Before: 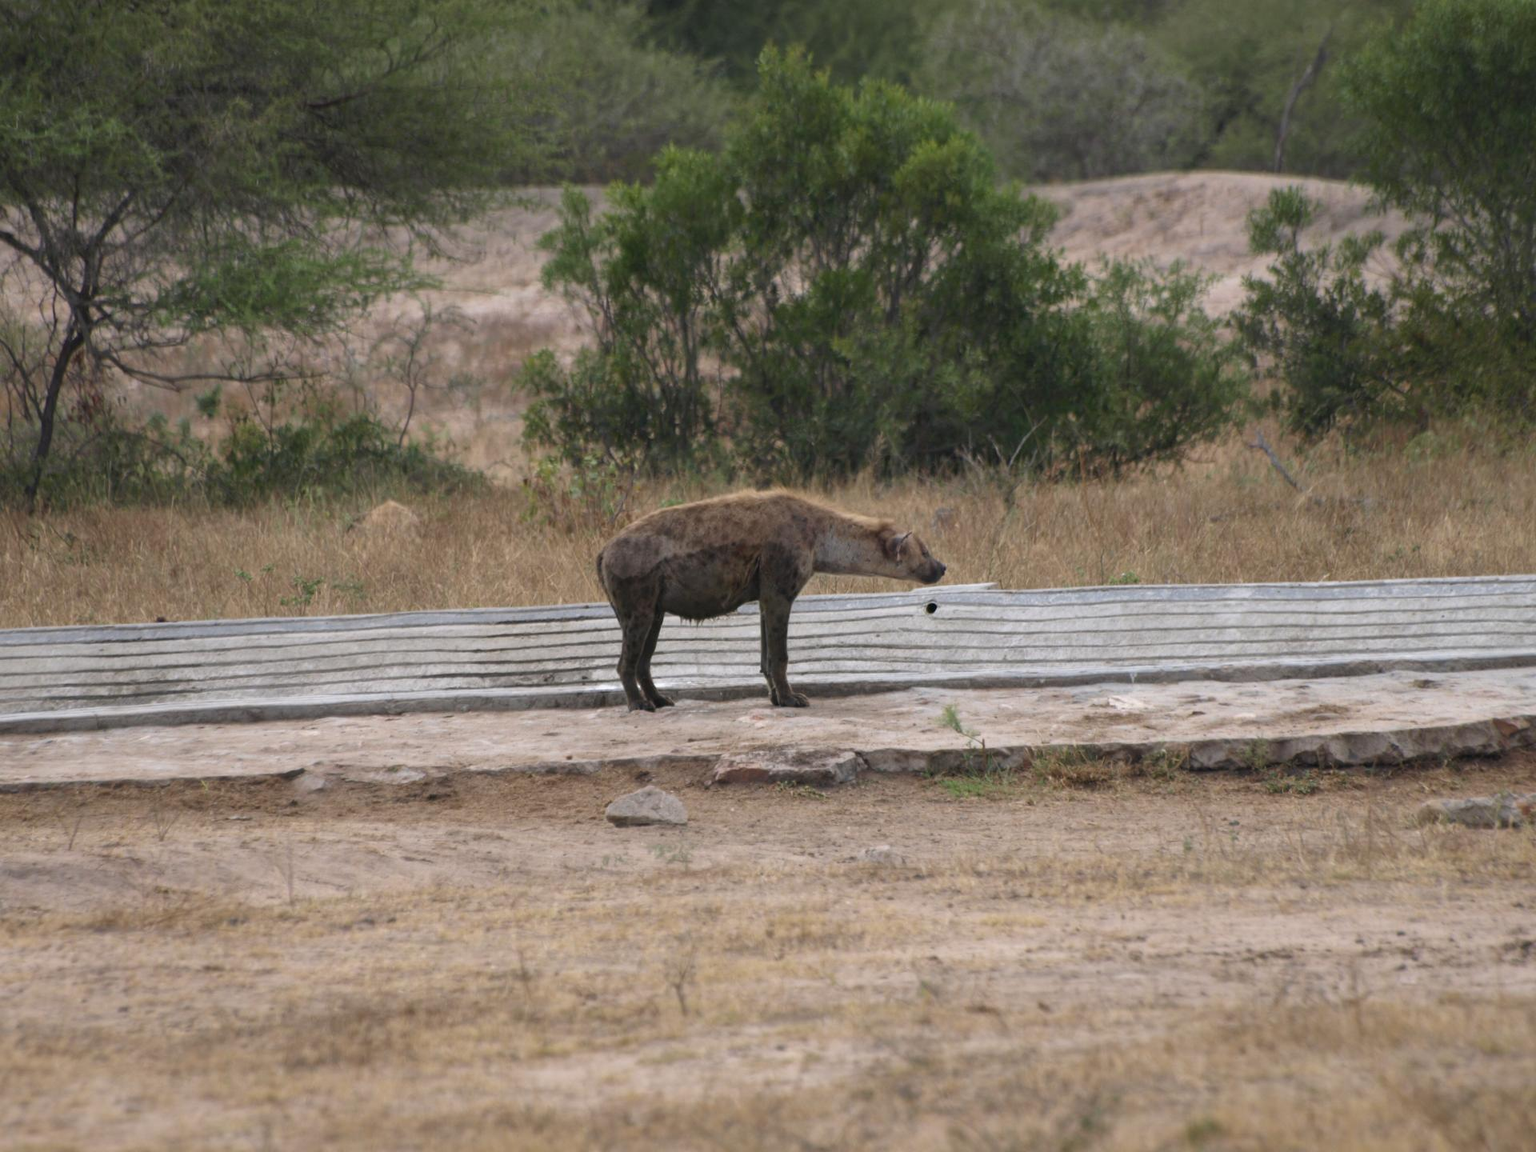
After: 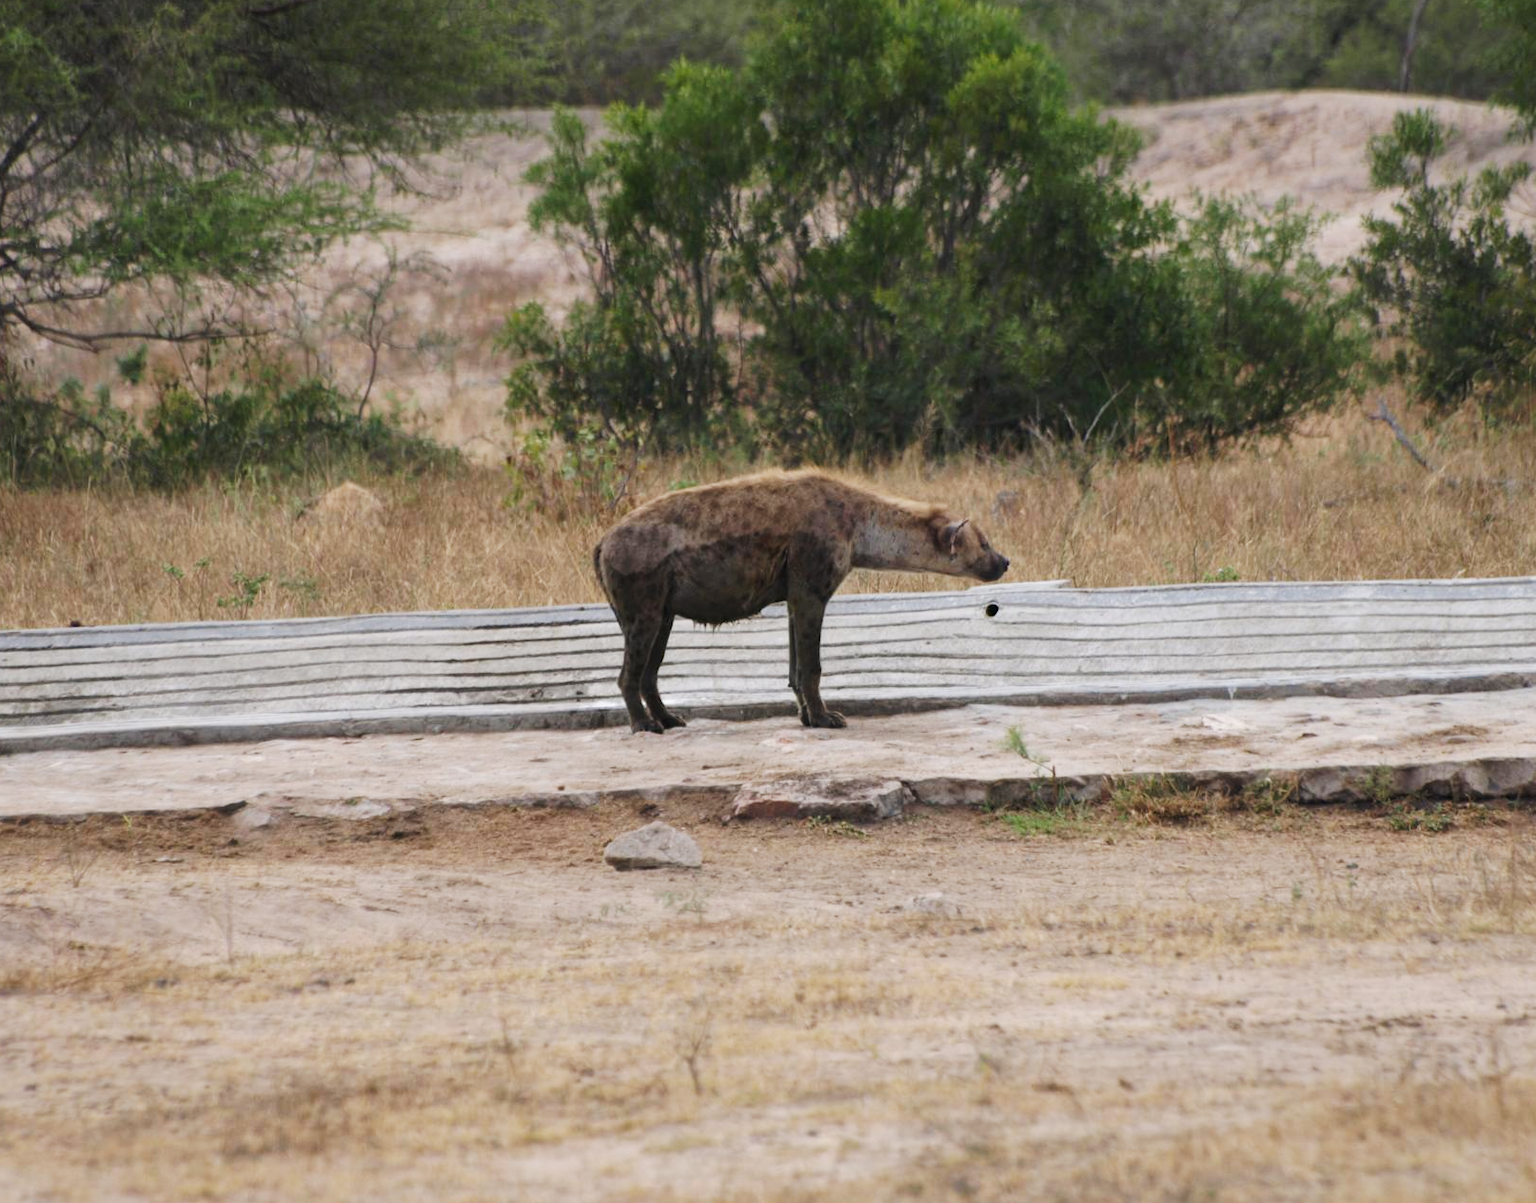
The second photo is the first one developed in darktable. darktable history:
tone curve: curves: ch0 [(0, 0) (0.051, 0.03) (0.096, 0.071) (0.251, 0.234) (0.461, 0.515) (0.605, 0.692) (0.761, 0.824) (0.881, 0.907) (1, 0.984)]; ch1 [(0, 0) (0.1, 0.038) (0.318, 0.243) (0.399, 0.351) (0.478, 0.469) (0.499, 0.499) (0.534, 0.541) (0.567, 0.592) (0.601, 0.629) (0.666, 0.7) (1, 1)]; ch2 [(0, 0) (0.453, 0.45) (0.479, 0.483) (0.504, 0.499) (0.52, 0.519) (0.541, 0.559) (0.601, 0.622) (0.824, 0.815) (1, 1)], preserve colors none
crop: left 6.36%, top 8.278%, right 9.537%, bottom 3.832%
